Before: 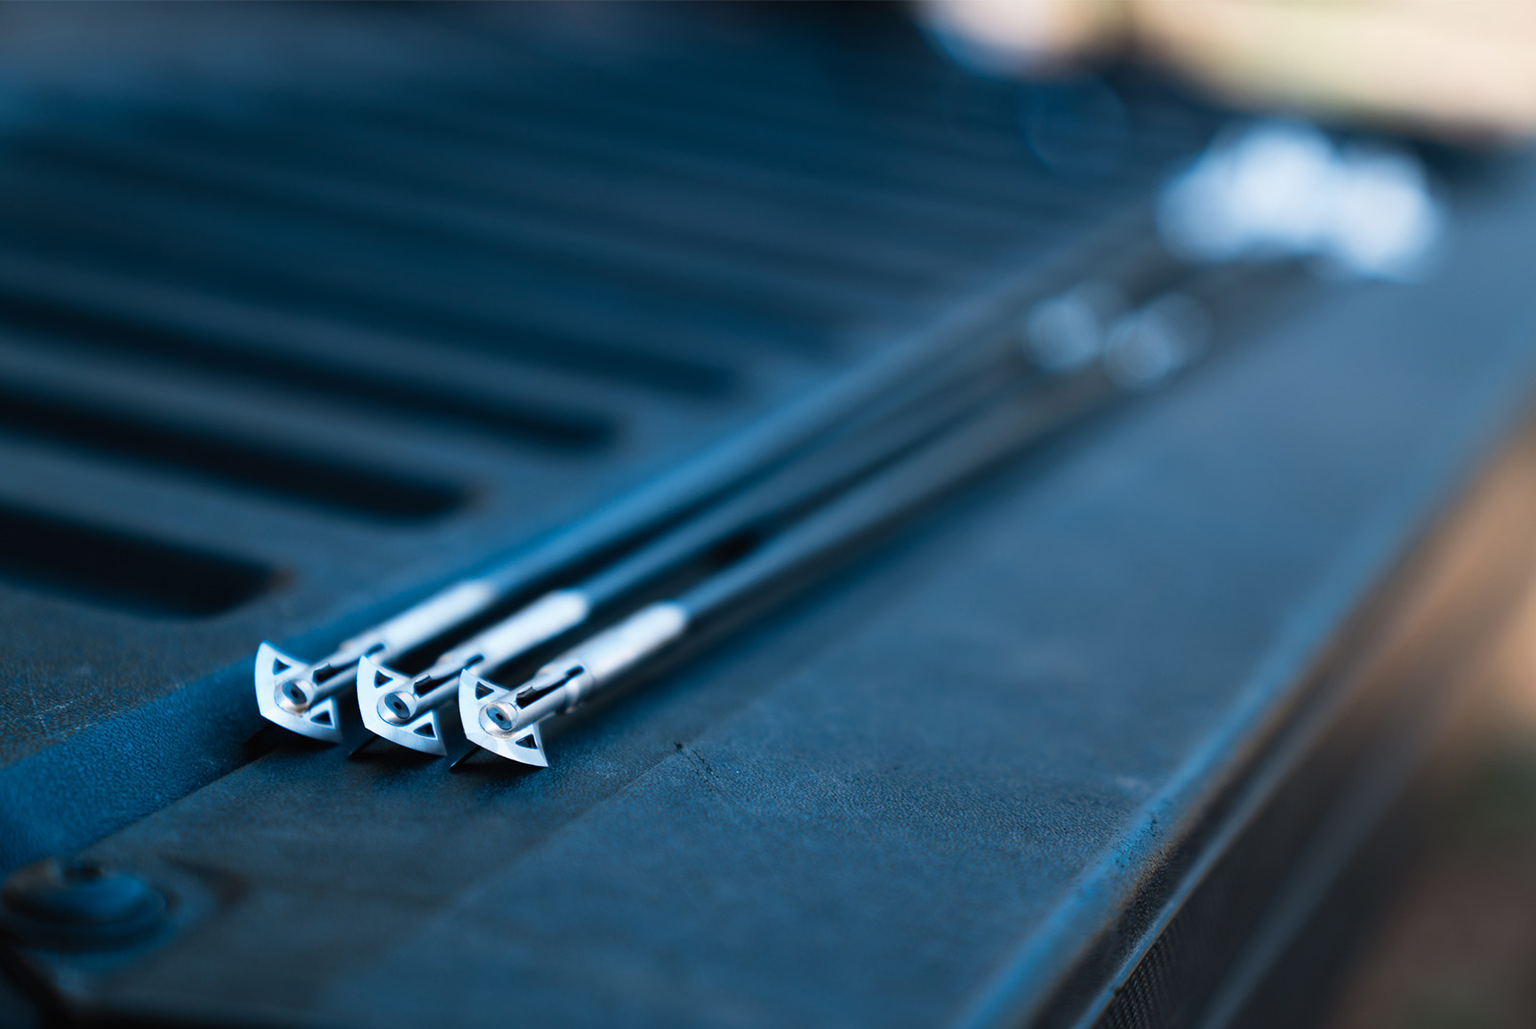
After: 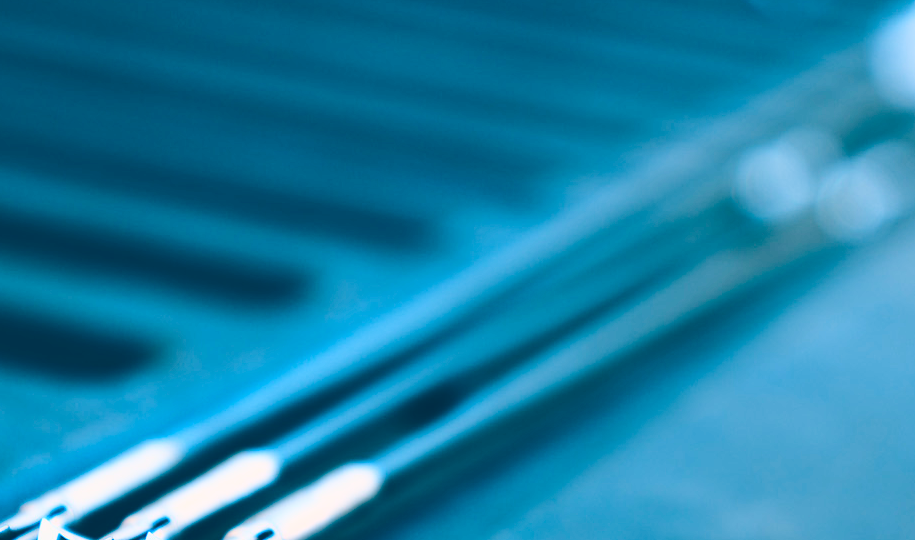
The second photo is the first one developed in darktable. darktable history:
crop: left 20.932%, top 15.471%, right 21.848%, bottom 34.081%
base curve: curves: ch0 [(0, 0) (0.025, 0.046) (0.112, 0.277) (0.467, 0.74) (0.814, 0.929) (1, 0.942)]
exposure: black level correction 0.002, compensate highlight preservation false
color balance: lift [1.006, 0.985, 1.002, 1.015], gamma [1, 0.953, 1.008, 1.047], gain [1.076, 1.13, 1.004, 0.87]
